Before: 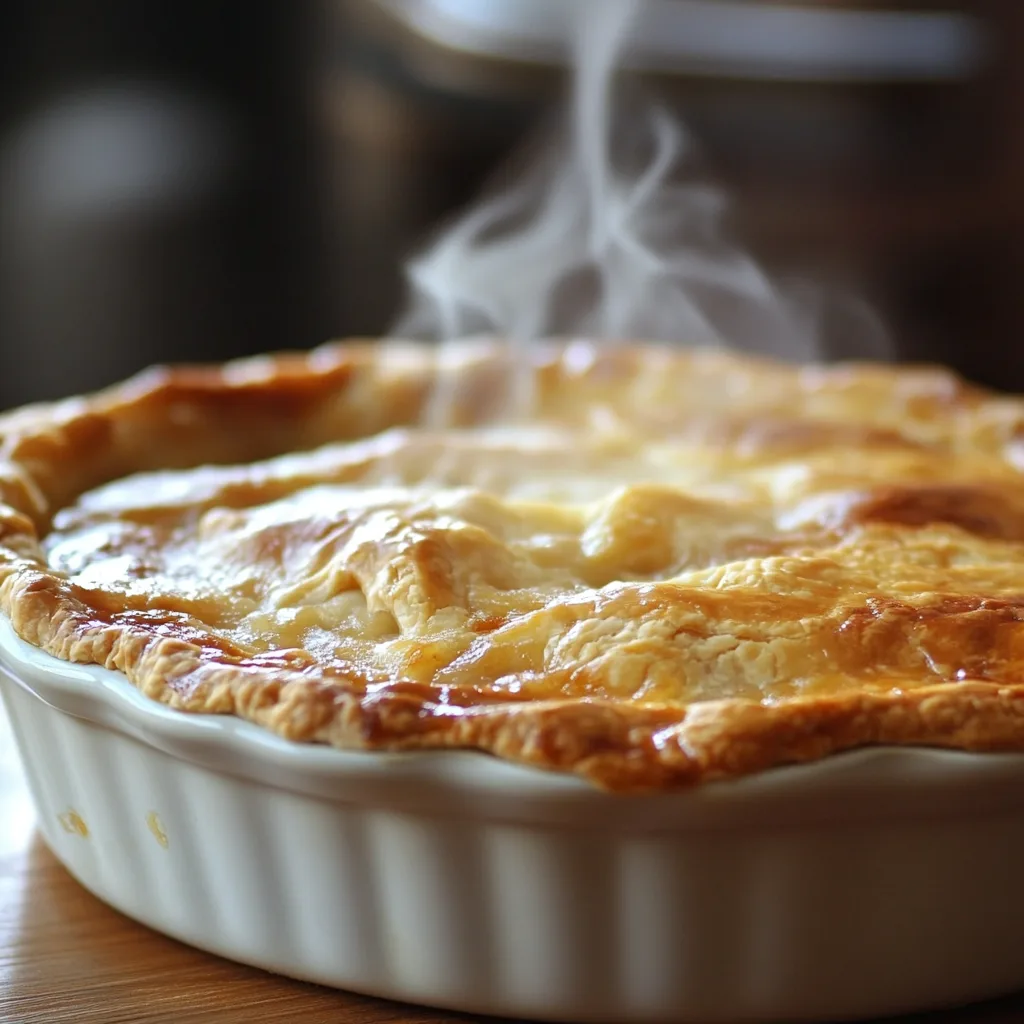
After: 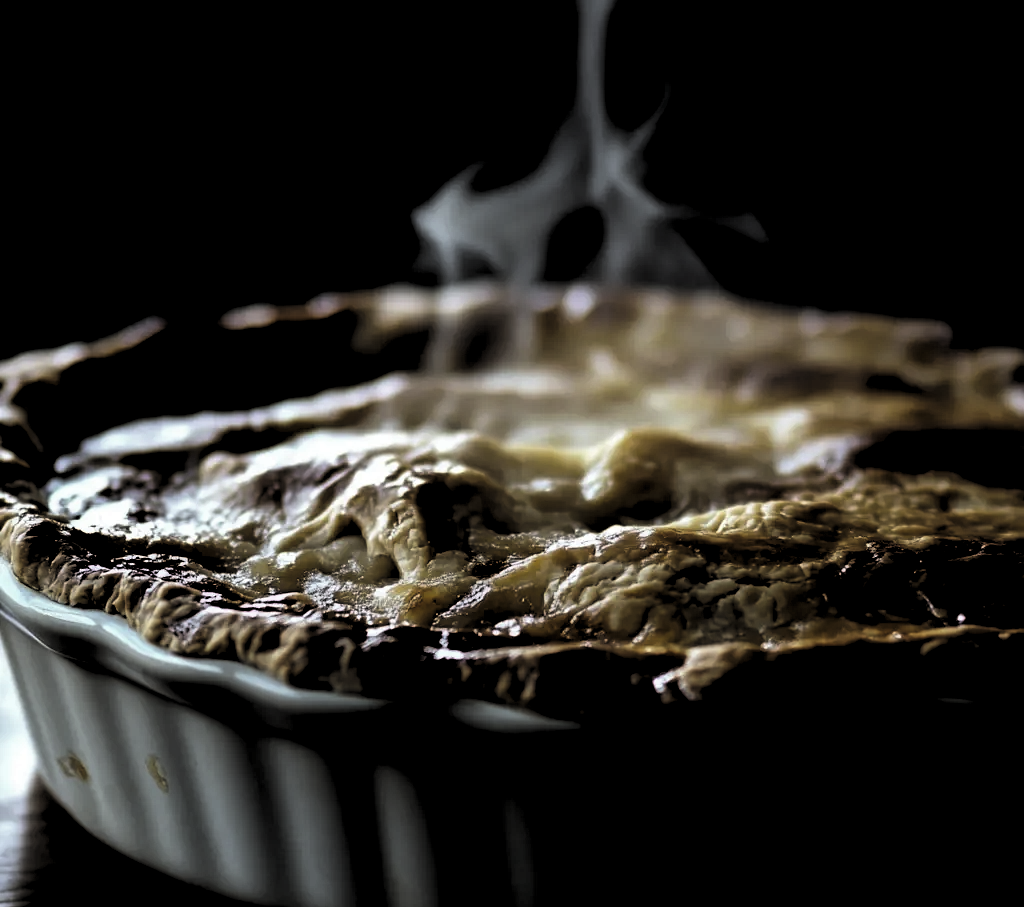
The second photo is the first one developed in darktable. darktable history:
levels: levels [0.514, 0.759, 1]
crop and rotate: top 5.538%, bottom 5.887%
